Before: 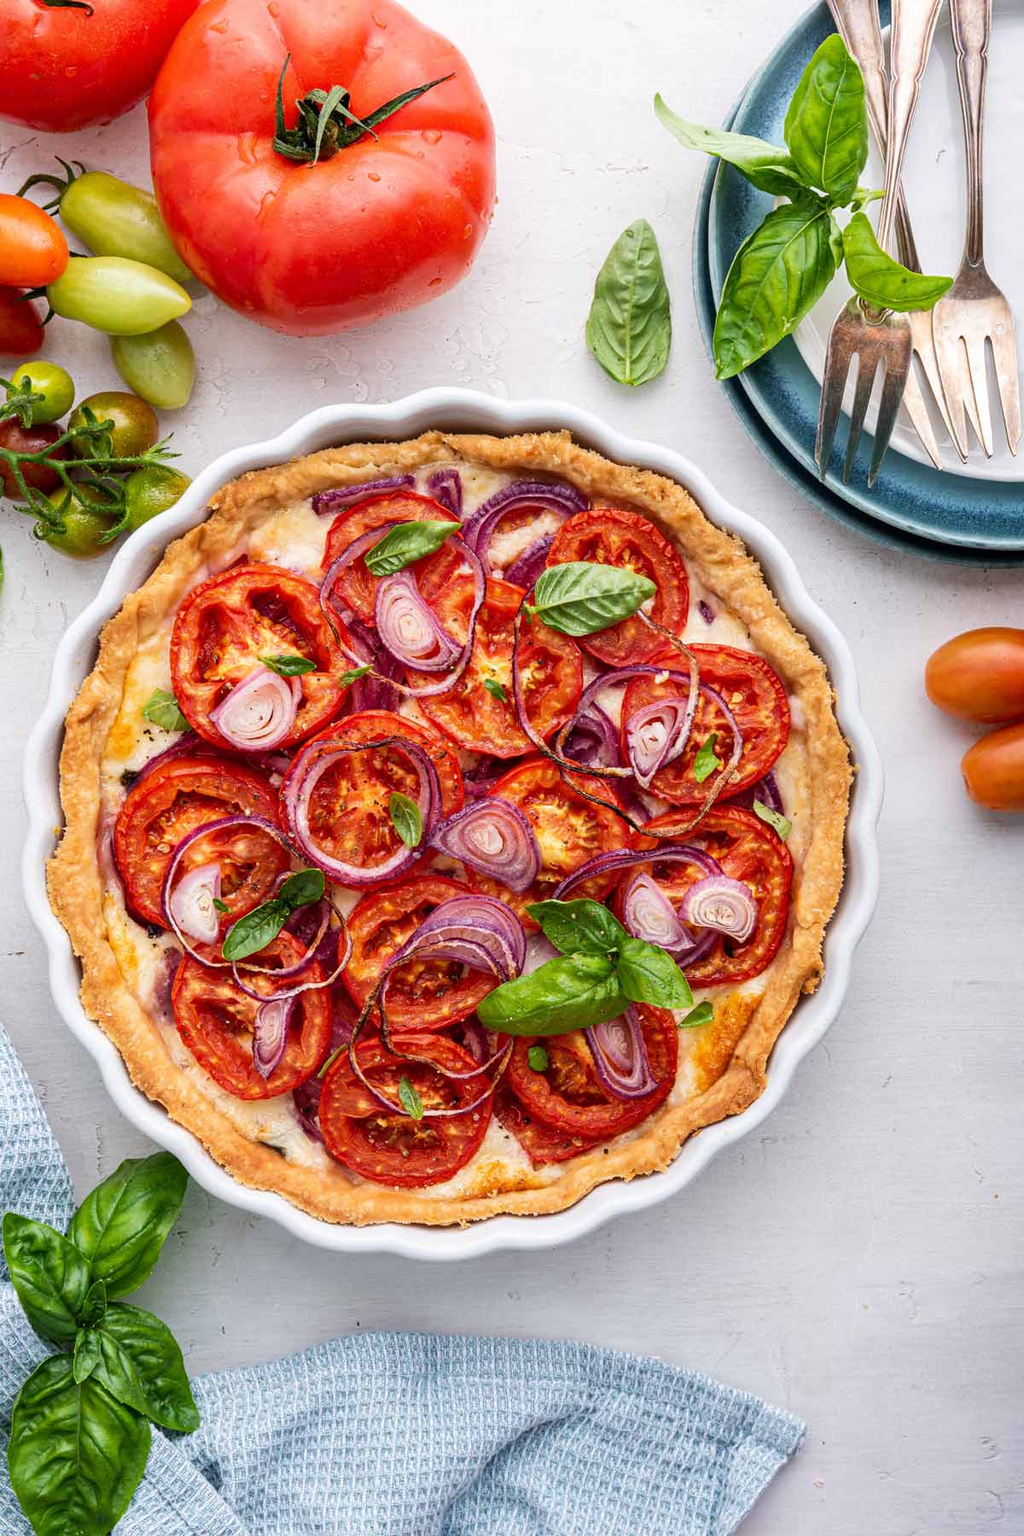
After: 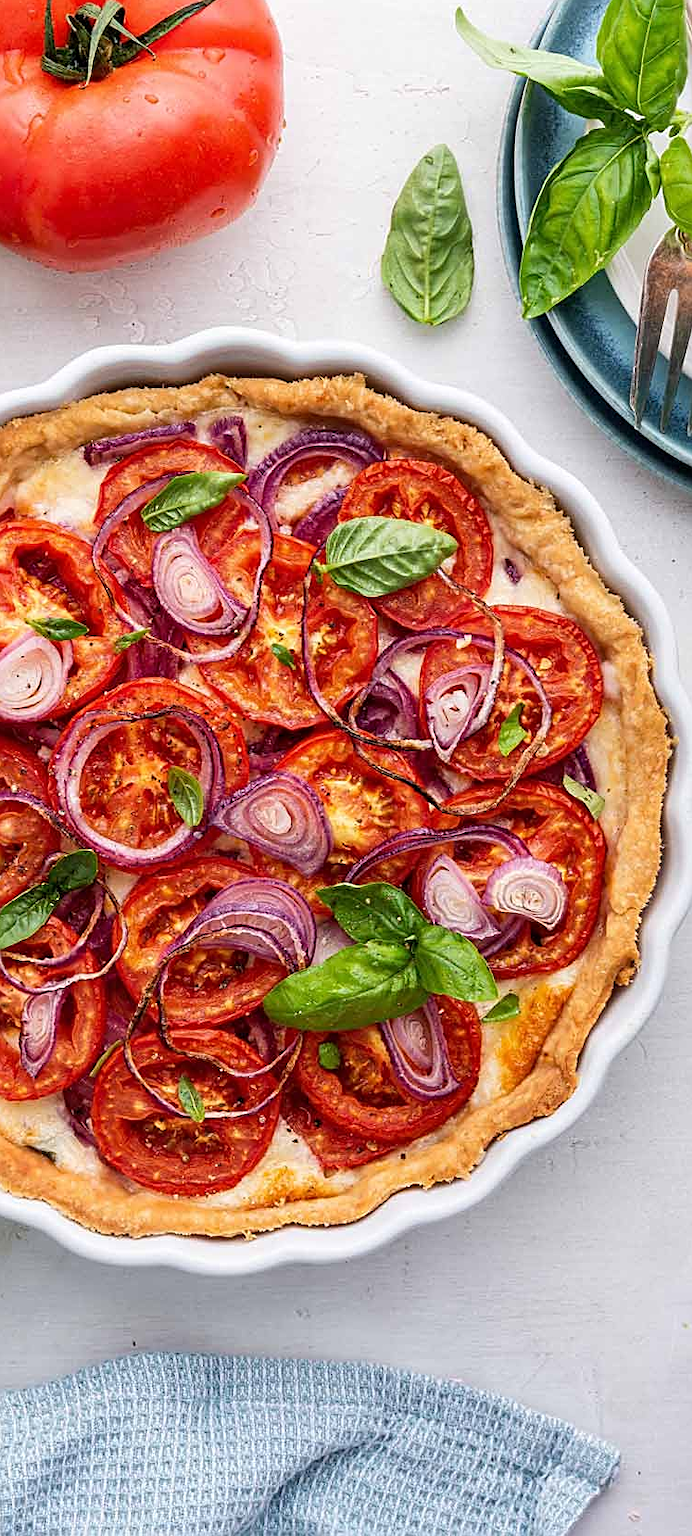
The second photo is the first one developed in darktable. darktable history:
color balance: on, module defaults
crop and rotate: left 22.918%, top 5.629%, right 14.711%, bottom 2.247%
sharpen: on, module defaults
